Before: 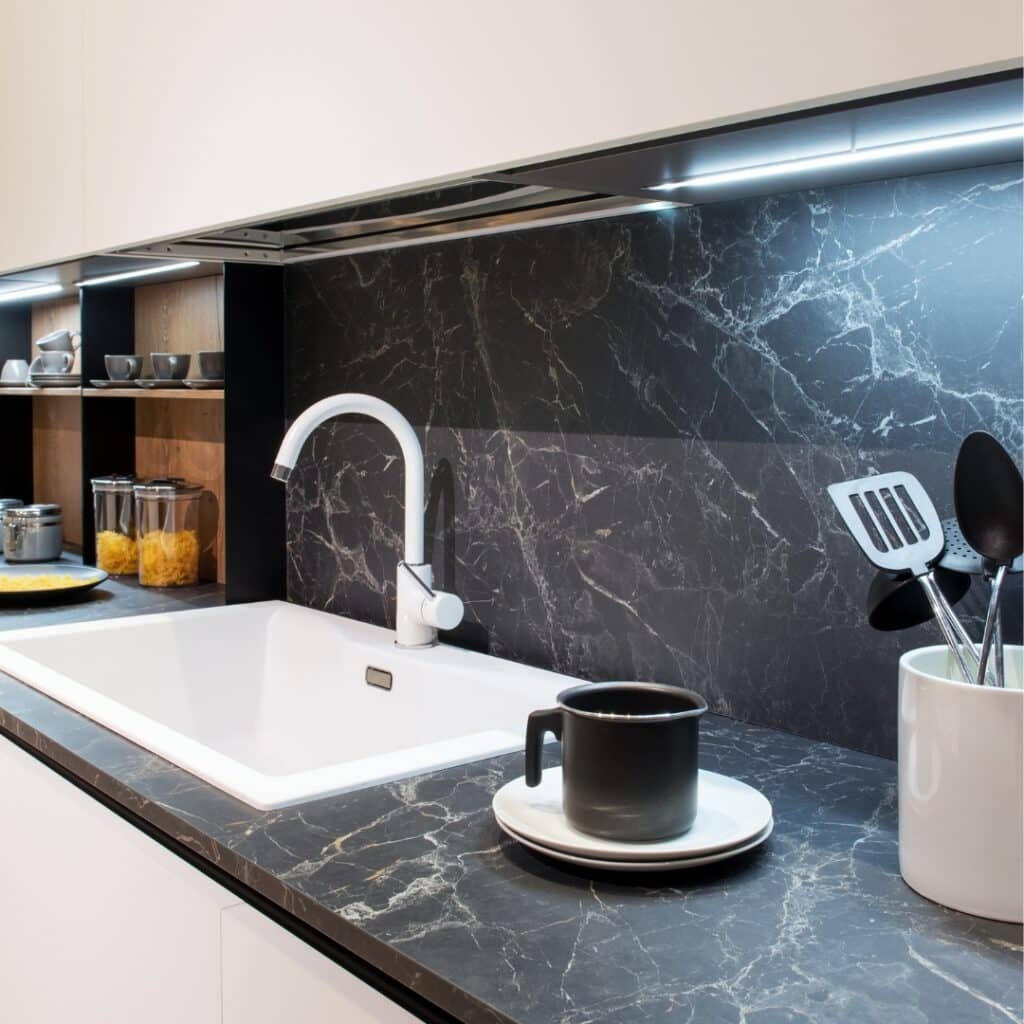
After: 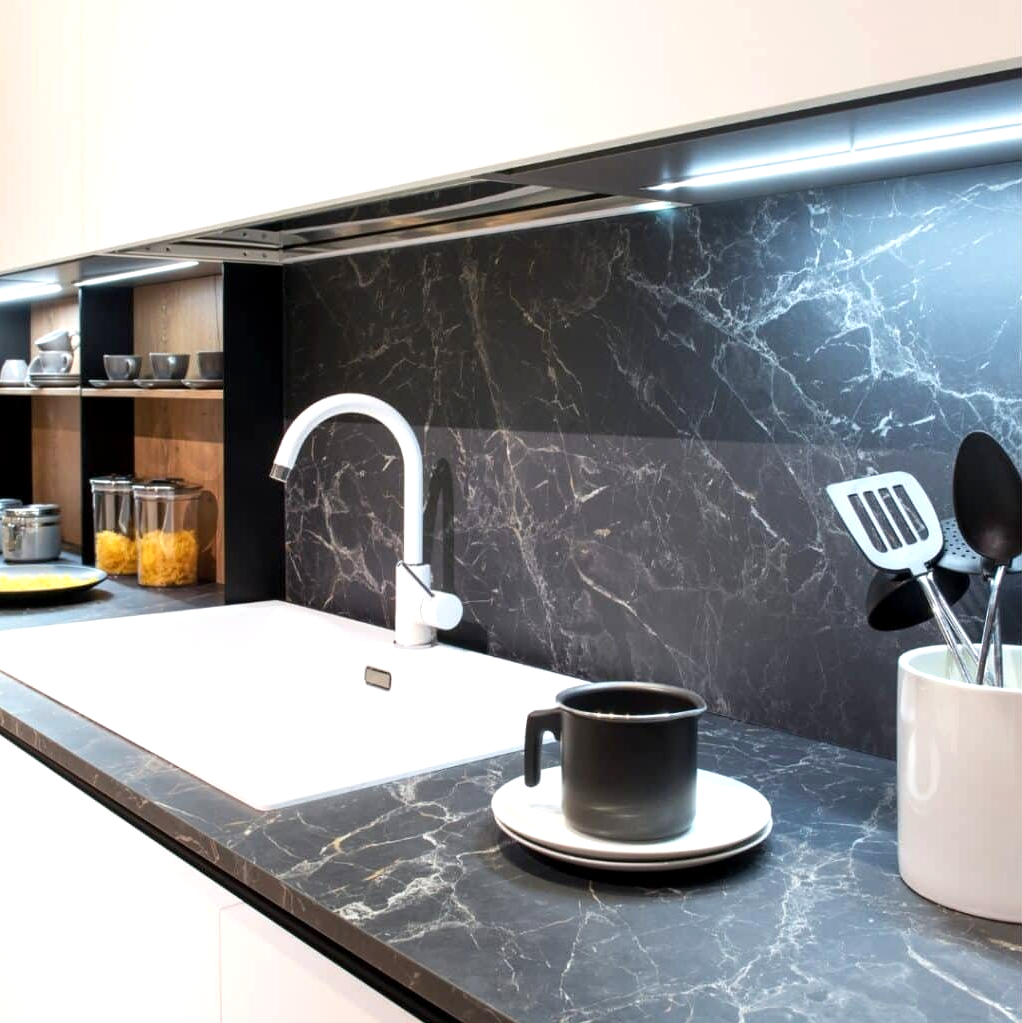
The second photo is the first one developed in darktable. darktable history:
exposure: black level correction 0.001, exposure 0.5 EV, compensate exposure bias true, compensate highlight preservation false
crop and rotate: left 0.126%
